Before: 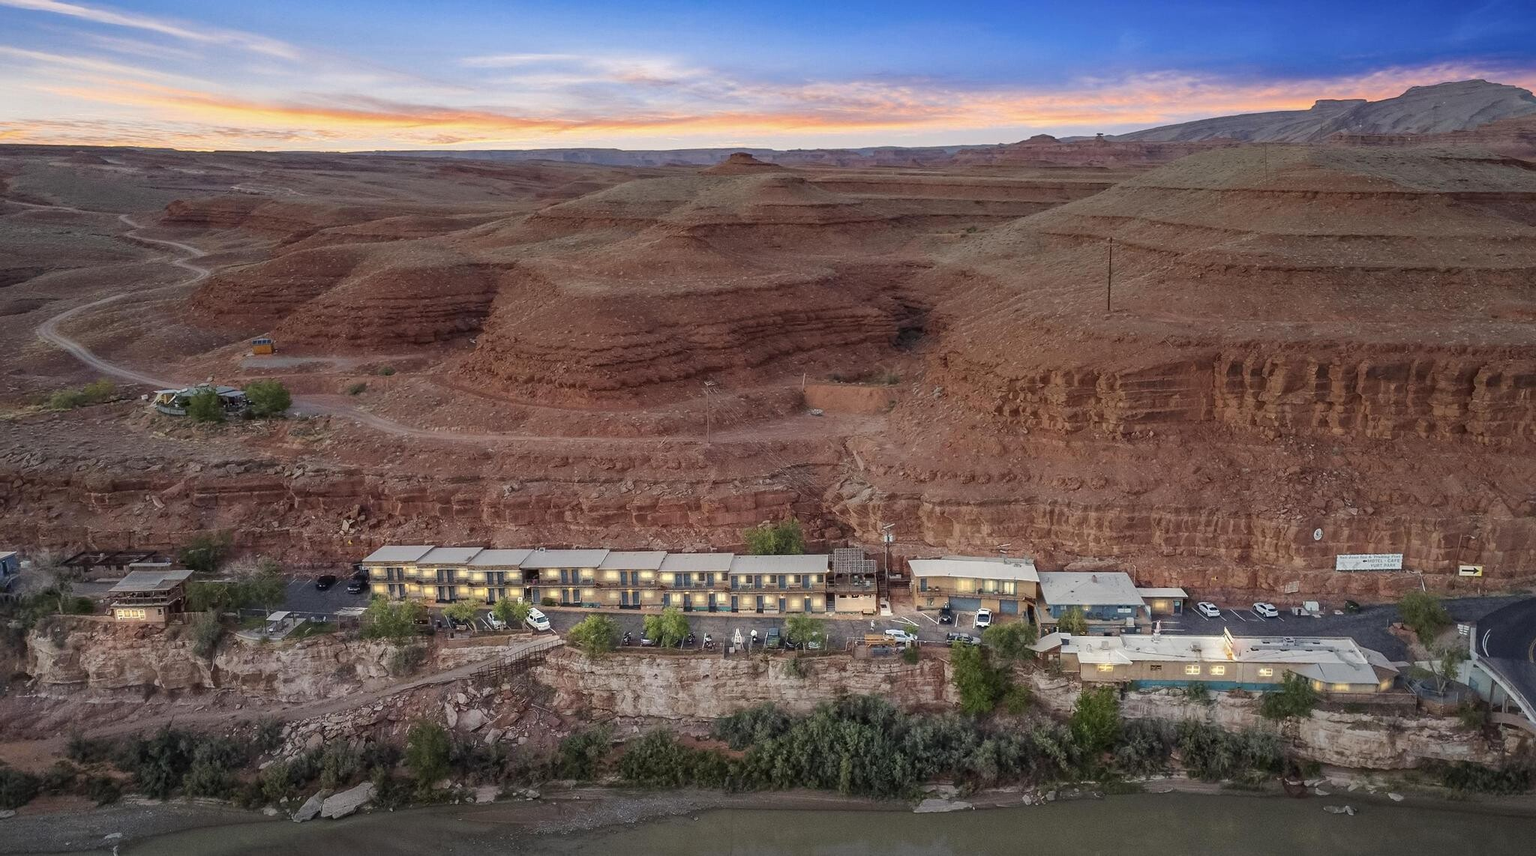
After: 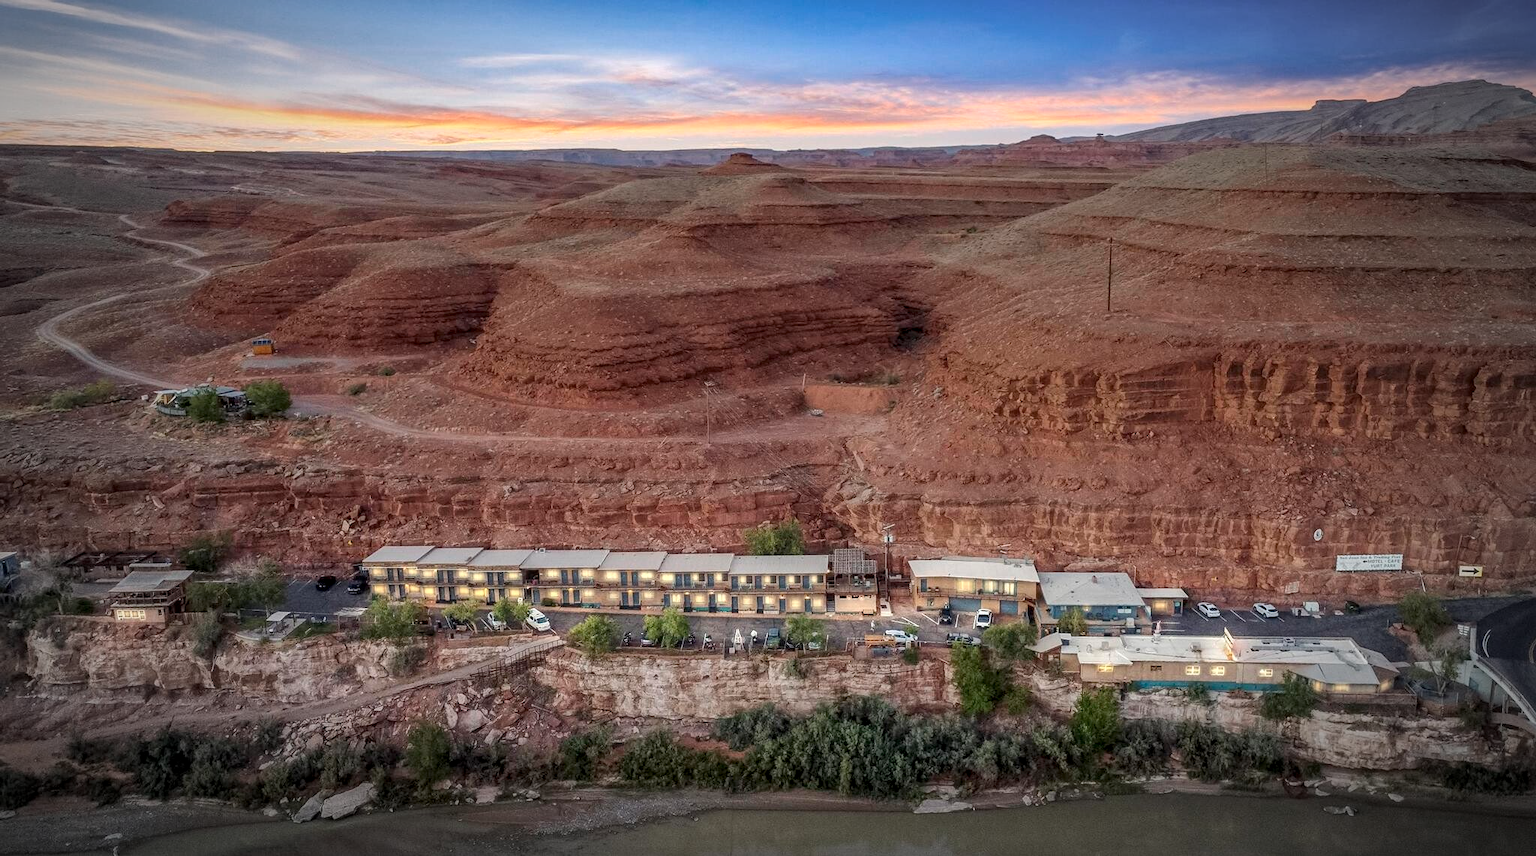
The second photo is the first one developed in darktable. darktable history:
local contrast: on, module defaults
vignetting: fall-off start 71.27%, width/height ratio 1.333
